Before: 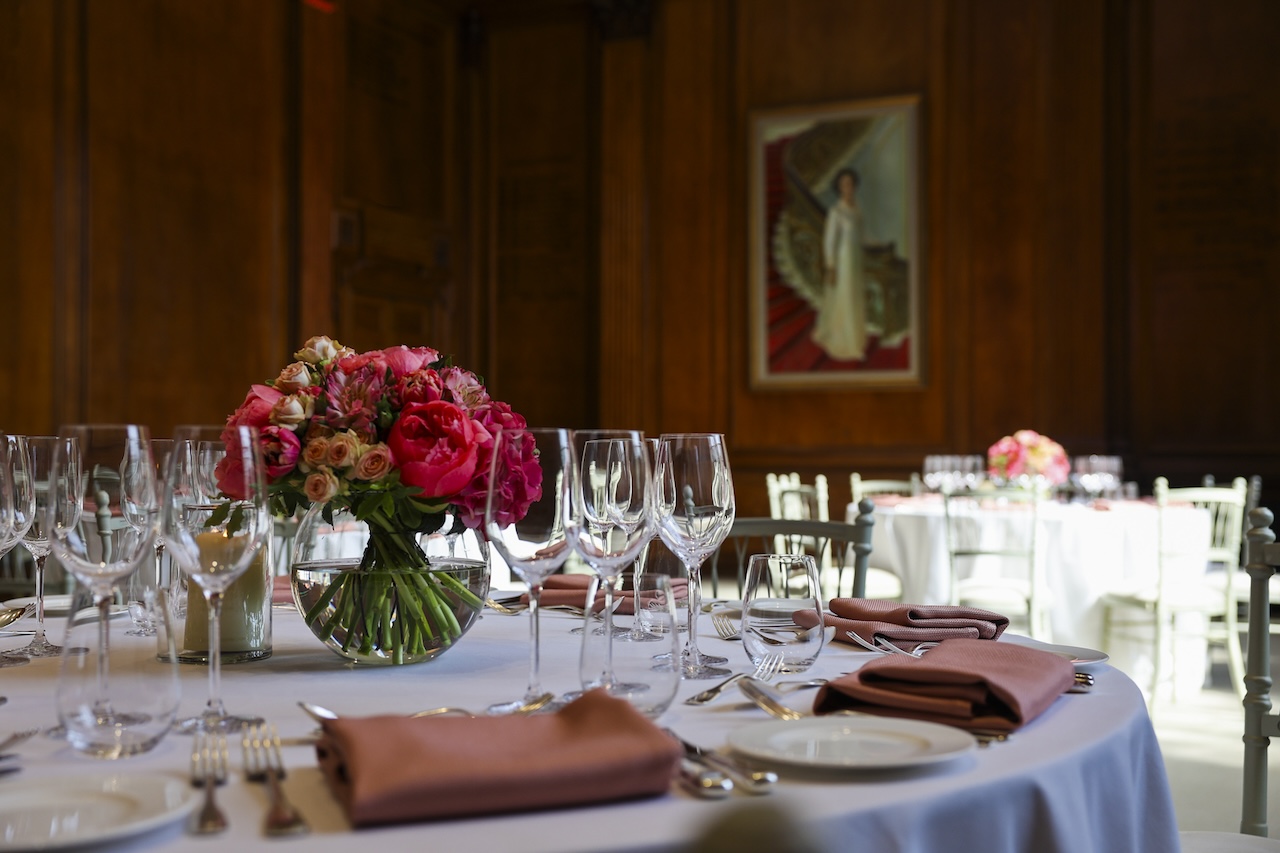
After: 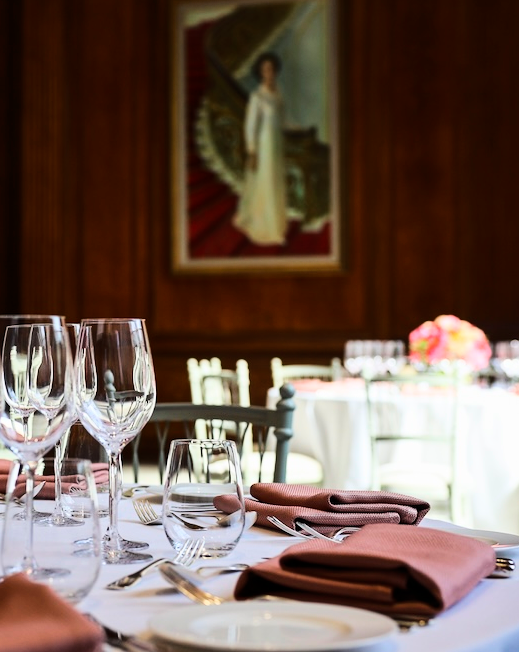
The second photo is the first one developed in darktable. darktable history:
base curve: curves: ch0 [(0, 0) (0.036, 0.025) (0.121, 0.166) (0.206, 0.329) (0.605, 0.79) (1, 1)]
crop: left 45.291%, top 13.488%, right 14.124%, bottom 10.033%
